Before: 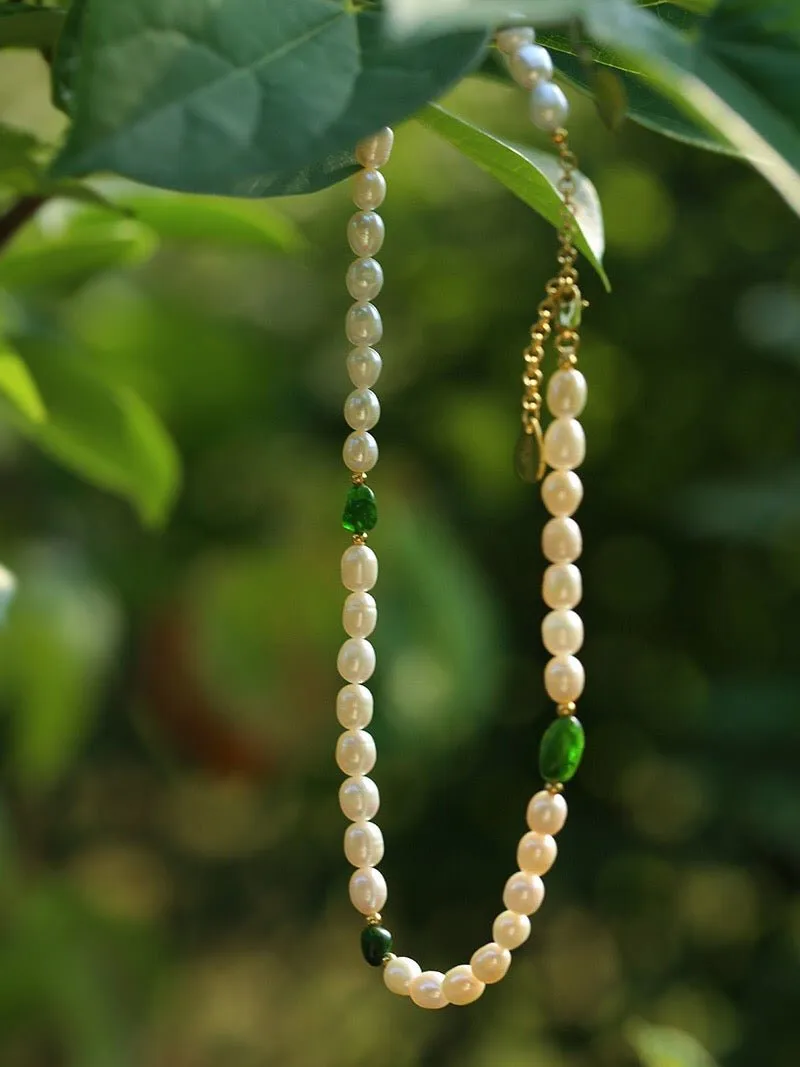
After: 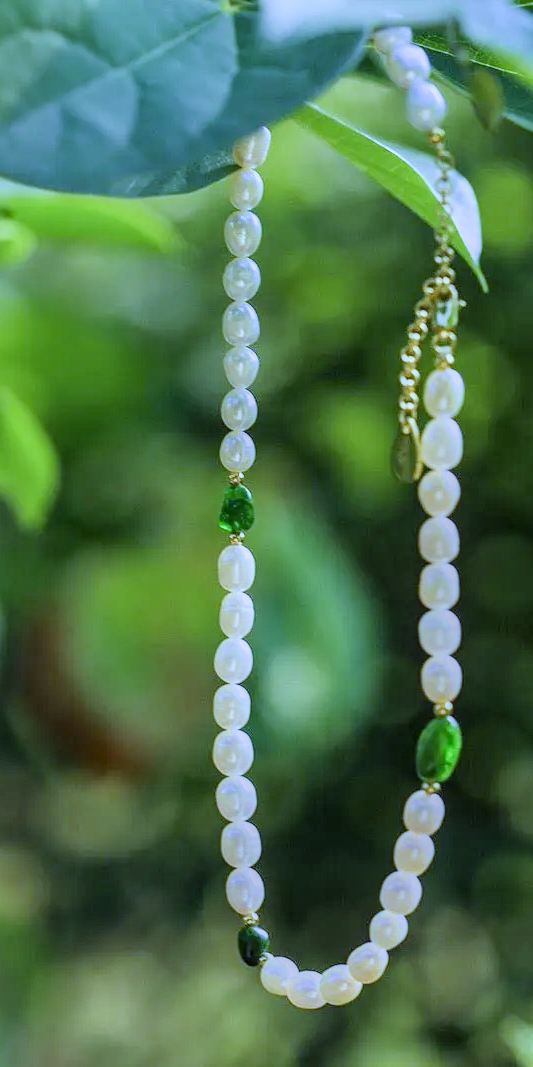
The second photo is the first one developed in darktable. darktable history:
crop: left 15.419%, right 17.914%
color balance rgb: global vibrance 1%, saturation formula JzAzBz (2021)
white balance: red 0.766, blue 1.537
exposure: exposure 1.2 EV, compensate highlight preservation false
filmic rgb: black relative exposure -7.65 EV, white relative exposure 4.56 EV, hardness 3.61
local contrast: highlights 0%, shadows 0%, detail 133%
bloom: size 9%, threshold 100%, strength 7%
